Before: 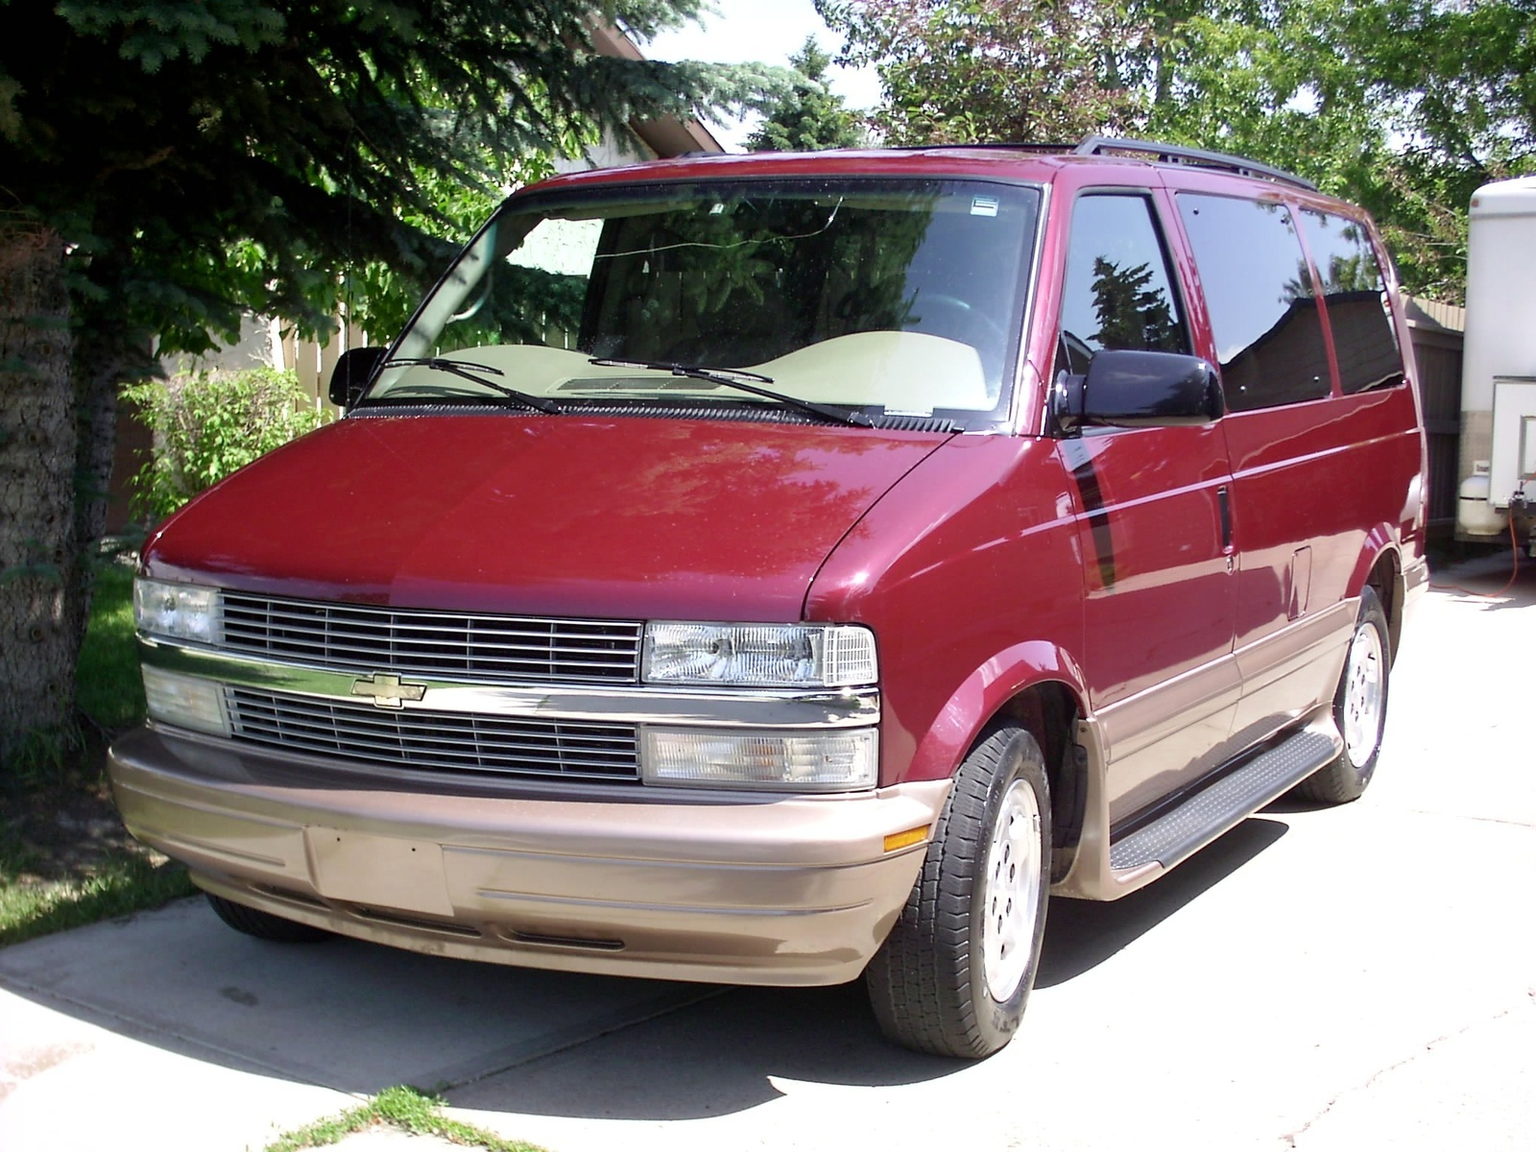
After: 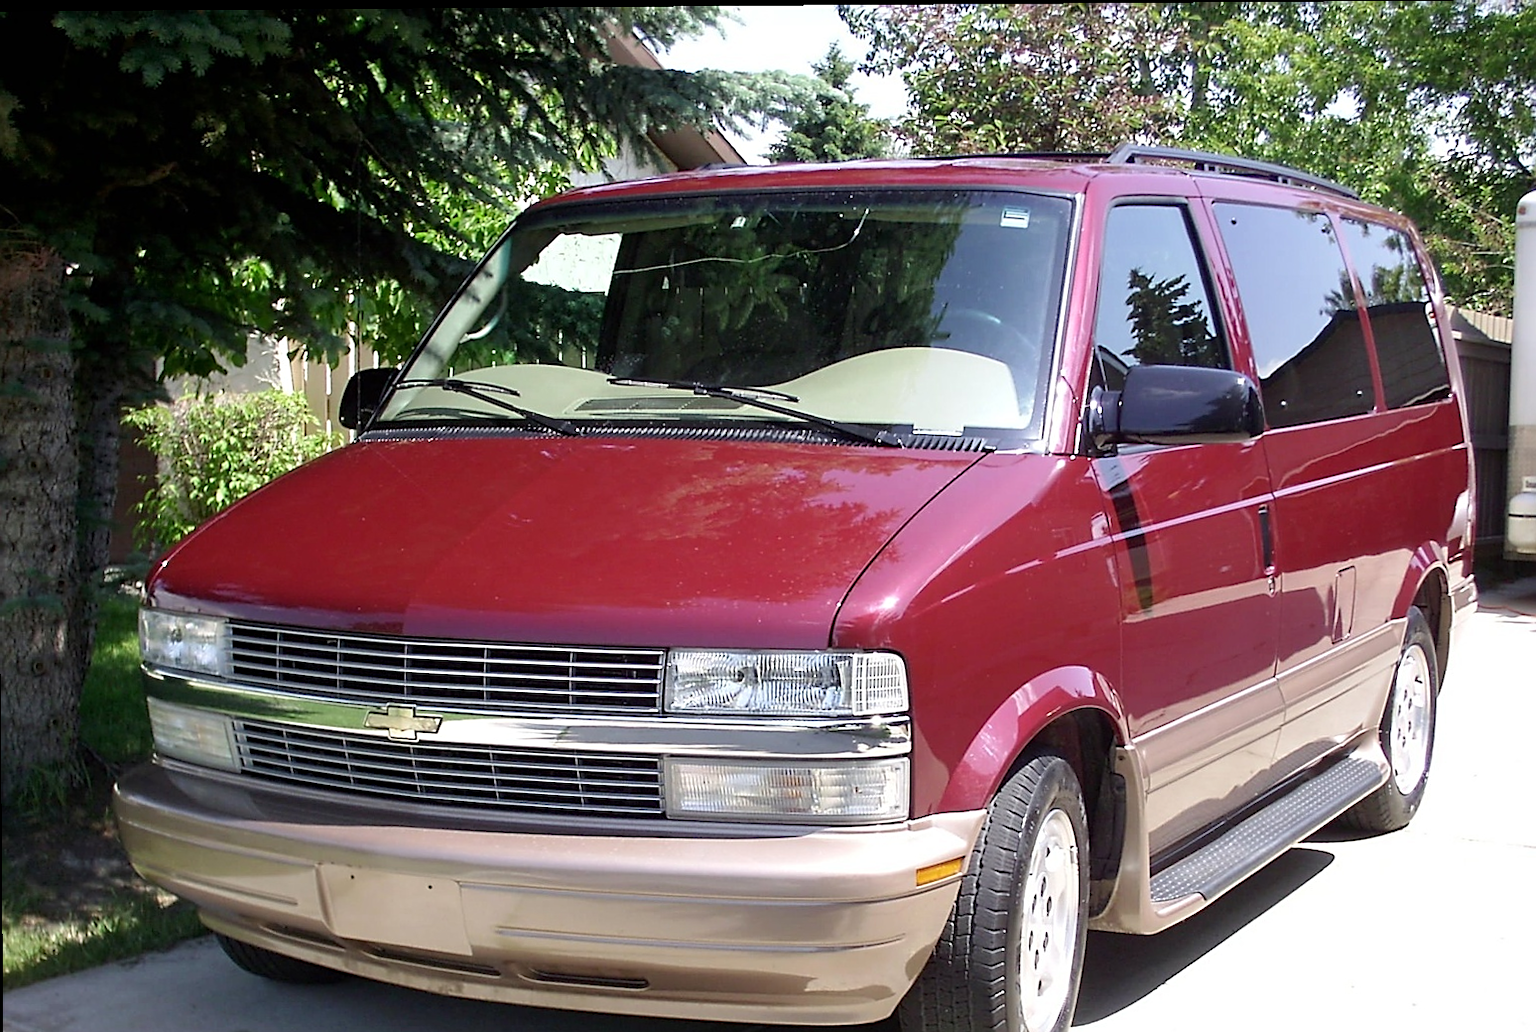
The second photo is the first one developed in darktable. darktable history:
crop and rotate: angle 0.437°, left 0.254%, right 3.484%, bottom 14.073%
tone equalizer: on, module defaults
sharpen: on, module defaults
